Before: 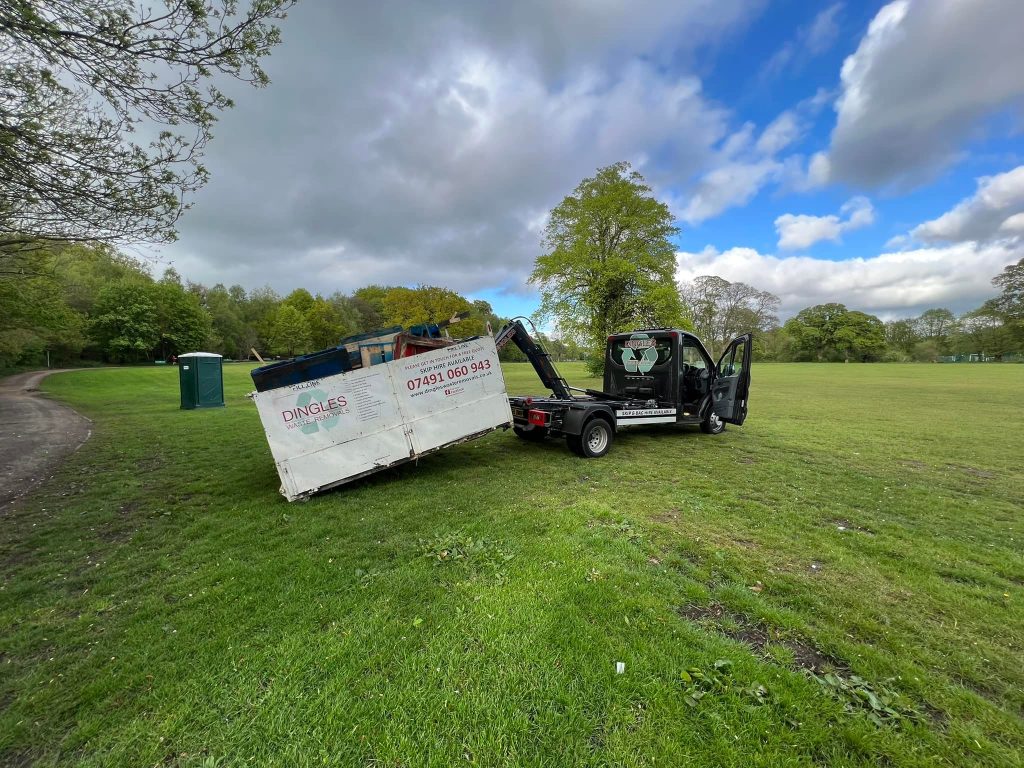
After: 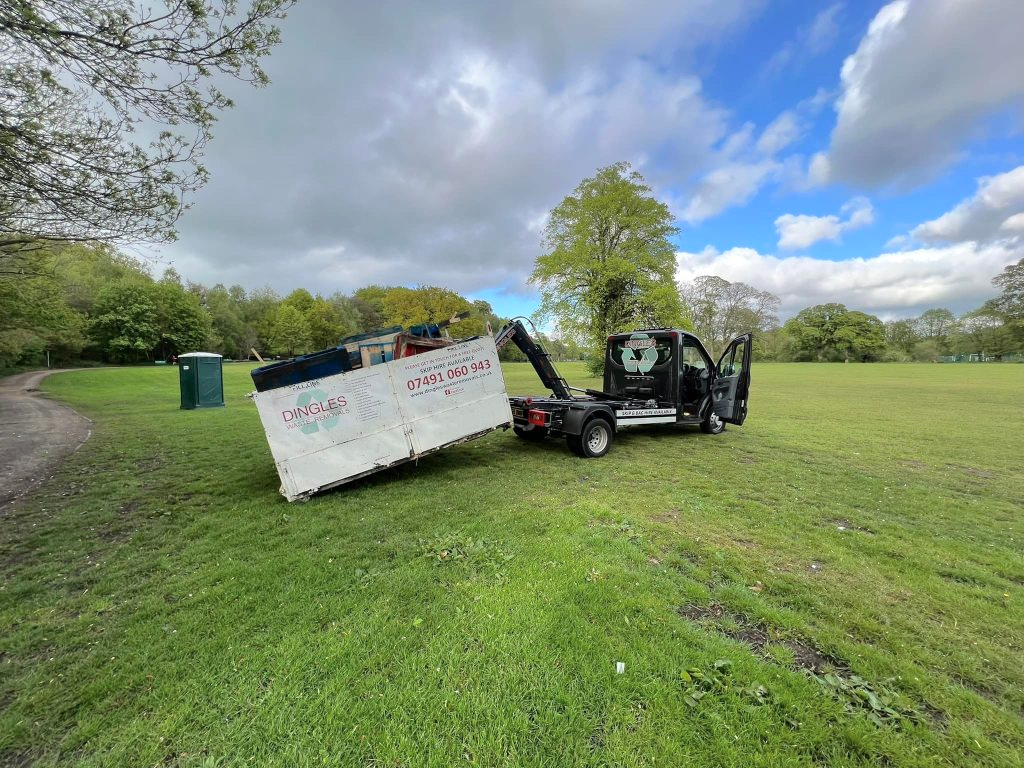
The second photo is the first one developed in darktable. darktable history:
tone curve: curves: ch0 [(0, 0) (0.003, 0.003) (0.011, 0.014) (0.025, 0.027) (0.044, 0.044) (0.069, 0.064) (0.1, 0.108) (0.136, 0.153) (0.177, 0.208) (0.224, 0.275) (0.277, 0.349) (0.335, 0.422) (0.399, 0.492) (0.468, 0.557) (0.543, 0.617) (0.623, 0.682) (0.709, 0.745) (0.801, 0.826) (0.898, 0.916) (1, 1)], color space Lab, independent channels, preserve colors none
